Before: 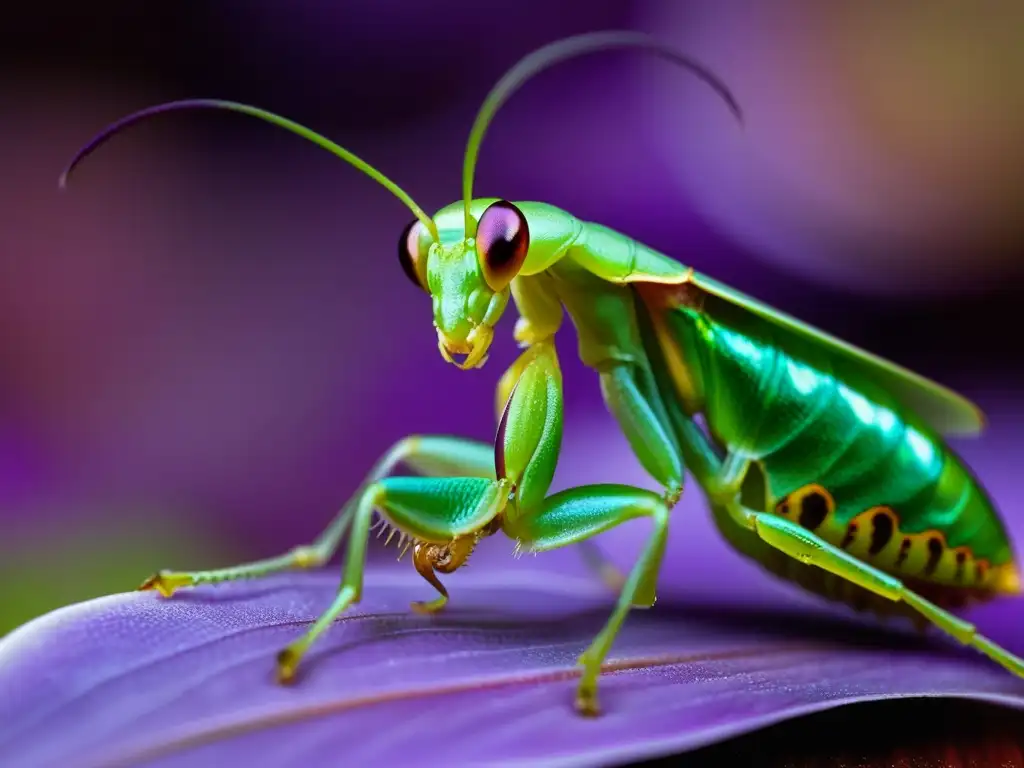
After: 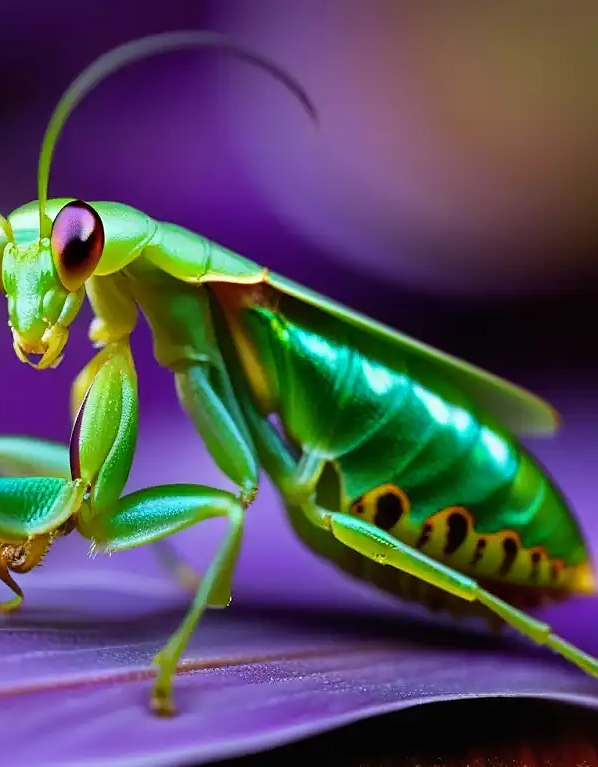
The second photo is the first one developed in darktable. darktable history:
sharpen: radius 0.975, amount 0.611
crop: left 41.518%
